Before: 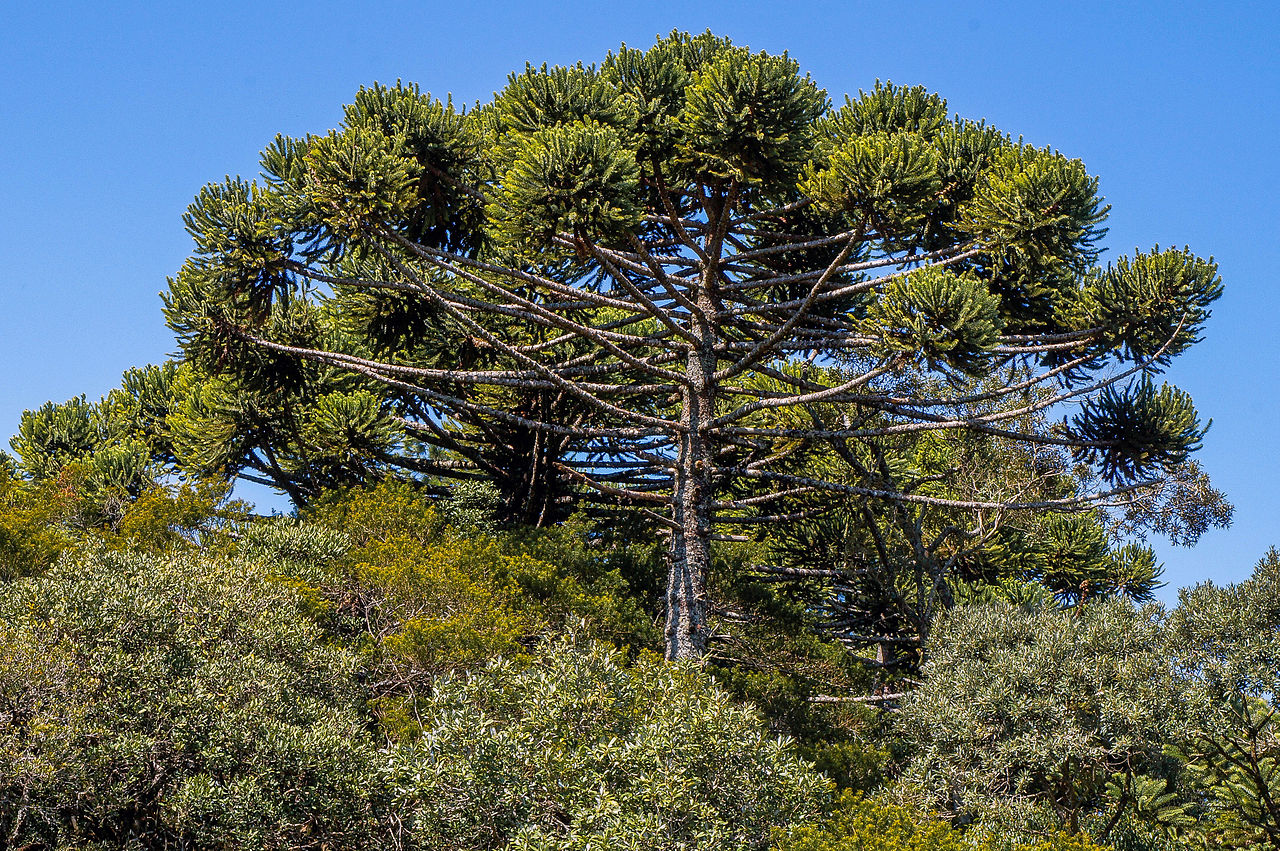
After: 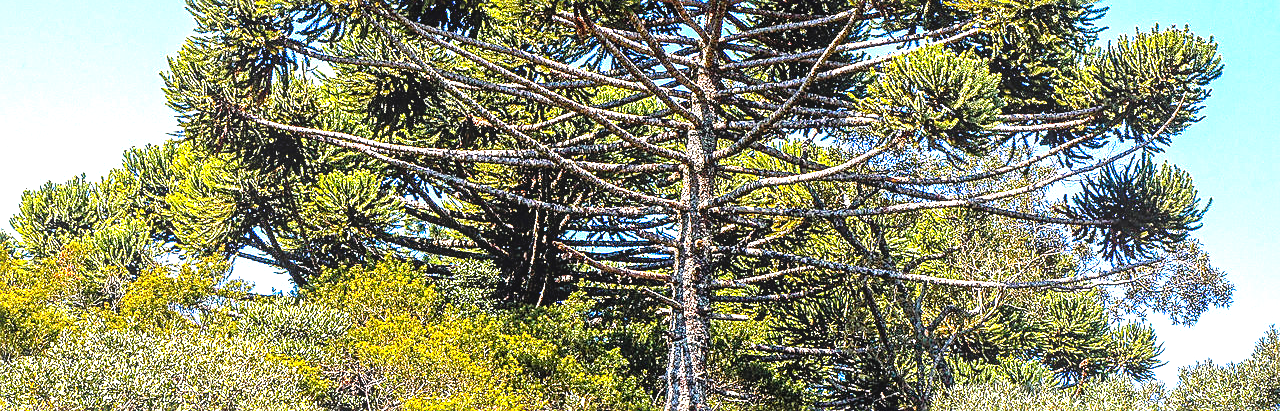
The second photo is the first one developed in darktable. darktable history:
local contrast: on, module defaults
levels: levels [0, 0.281, 0.562]
crop and rotate: top 26.056%, bottom 25.543%
sharpen: on, module defaults
